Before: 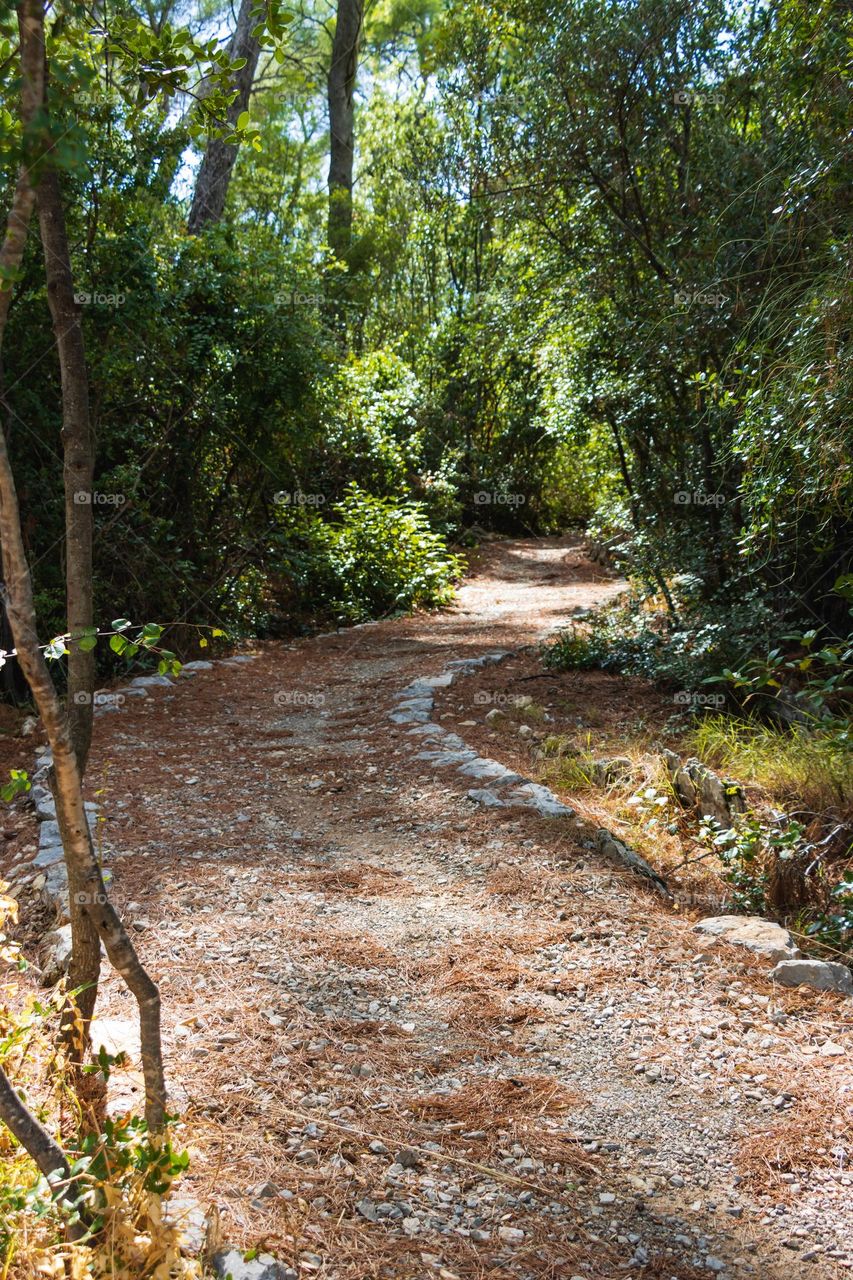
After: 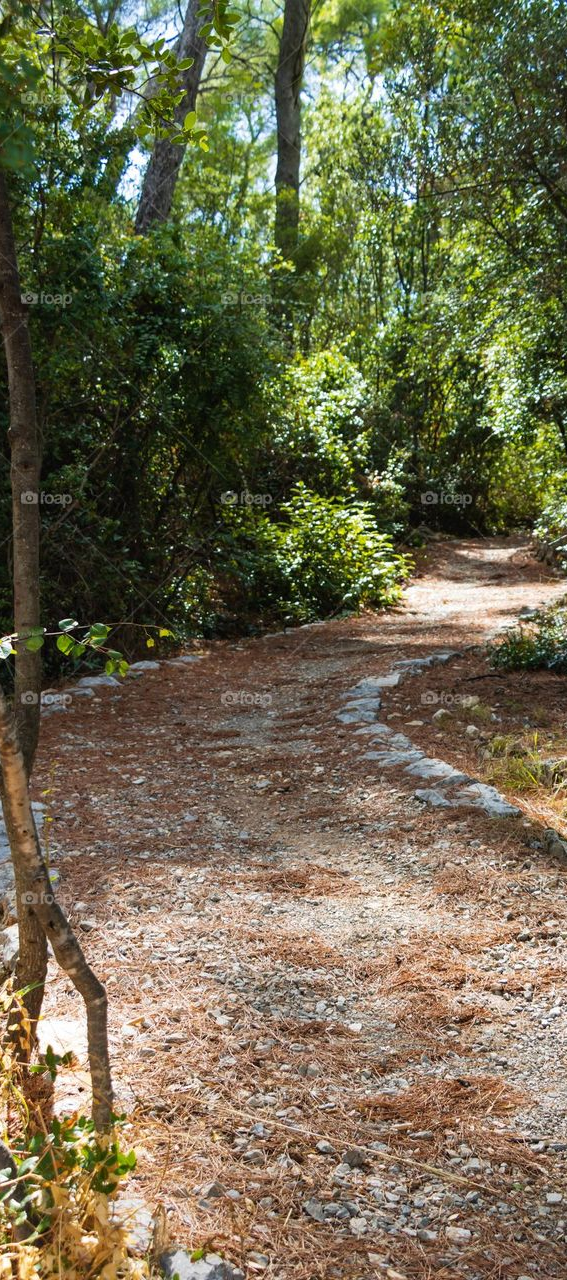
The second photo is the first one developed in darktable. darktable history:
crop and rotate: left 6.331%, right 27.14%
